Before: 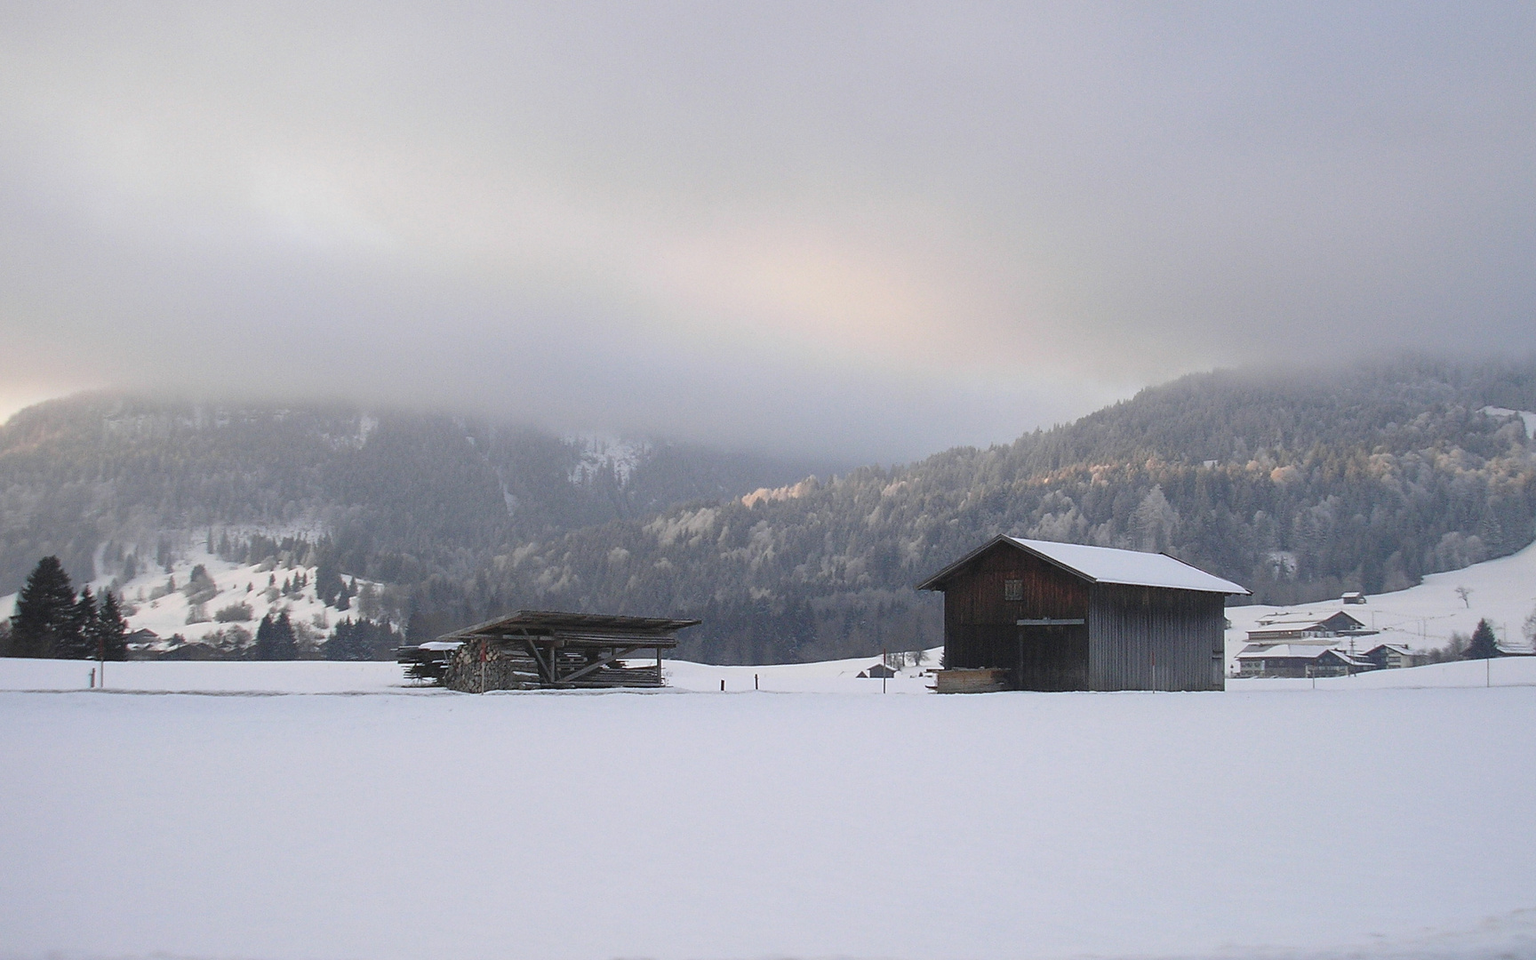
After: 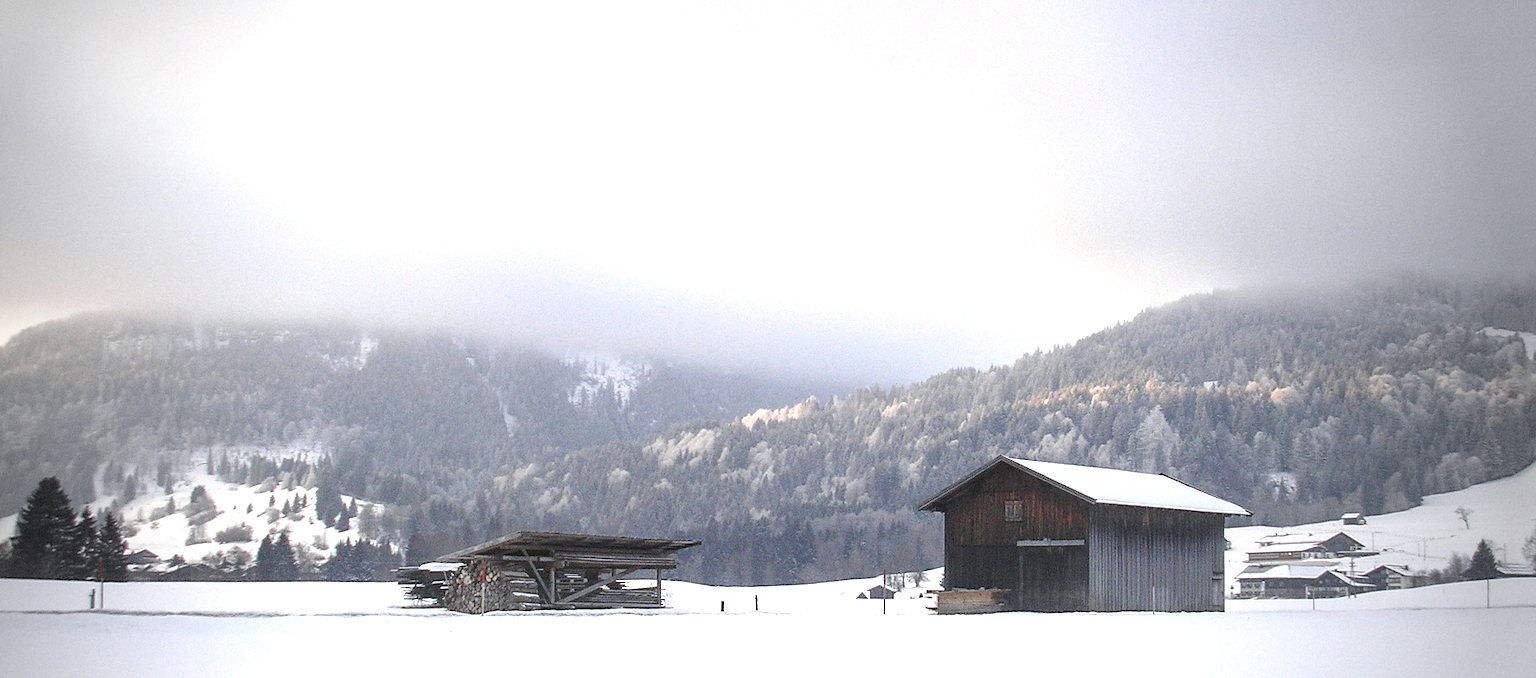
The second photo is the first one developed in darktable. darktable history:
vignetting: fall-off start 64.63%, center (-0.034, 0.148), width/height ratio 0.881
exposure: black level correction 0, exposure 1.2 EV, compensate exposure bias true, compensate highlight preservation false
crop and rotate: top 8.293%, bottom 20.996%
local contrast: detail 130%
levels: levels [0, 0.492, 0.984]
